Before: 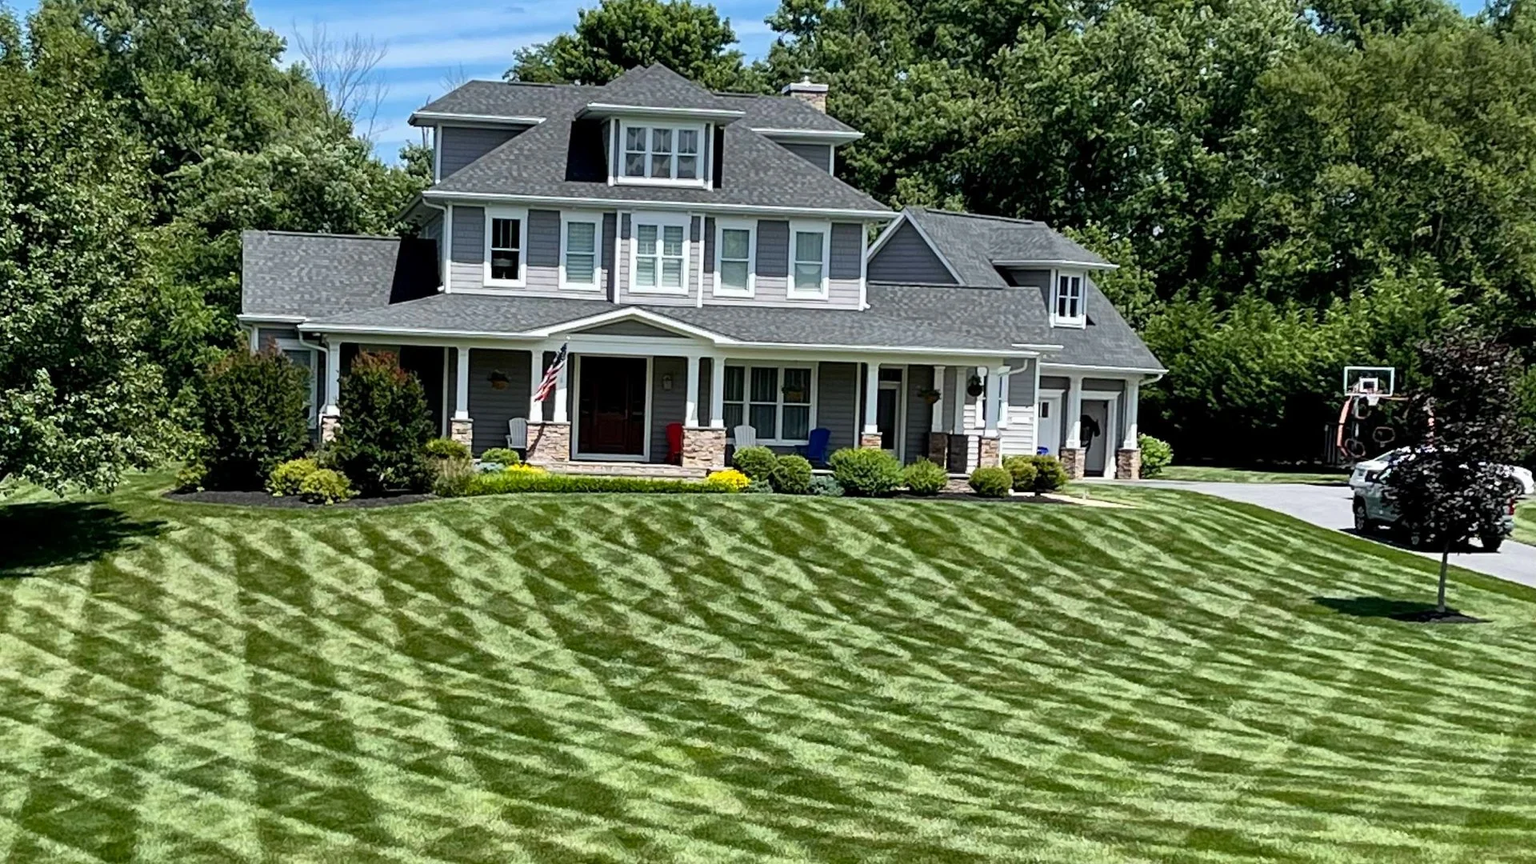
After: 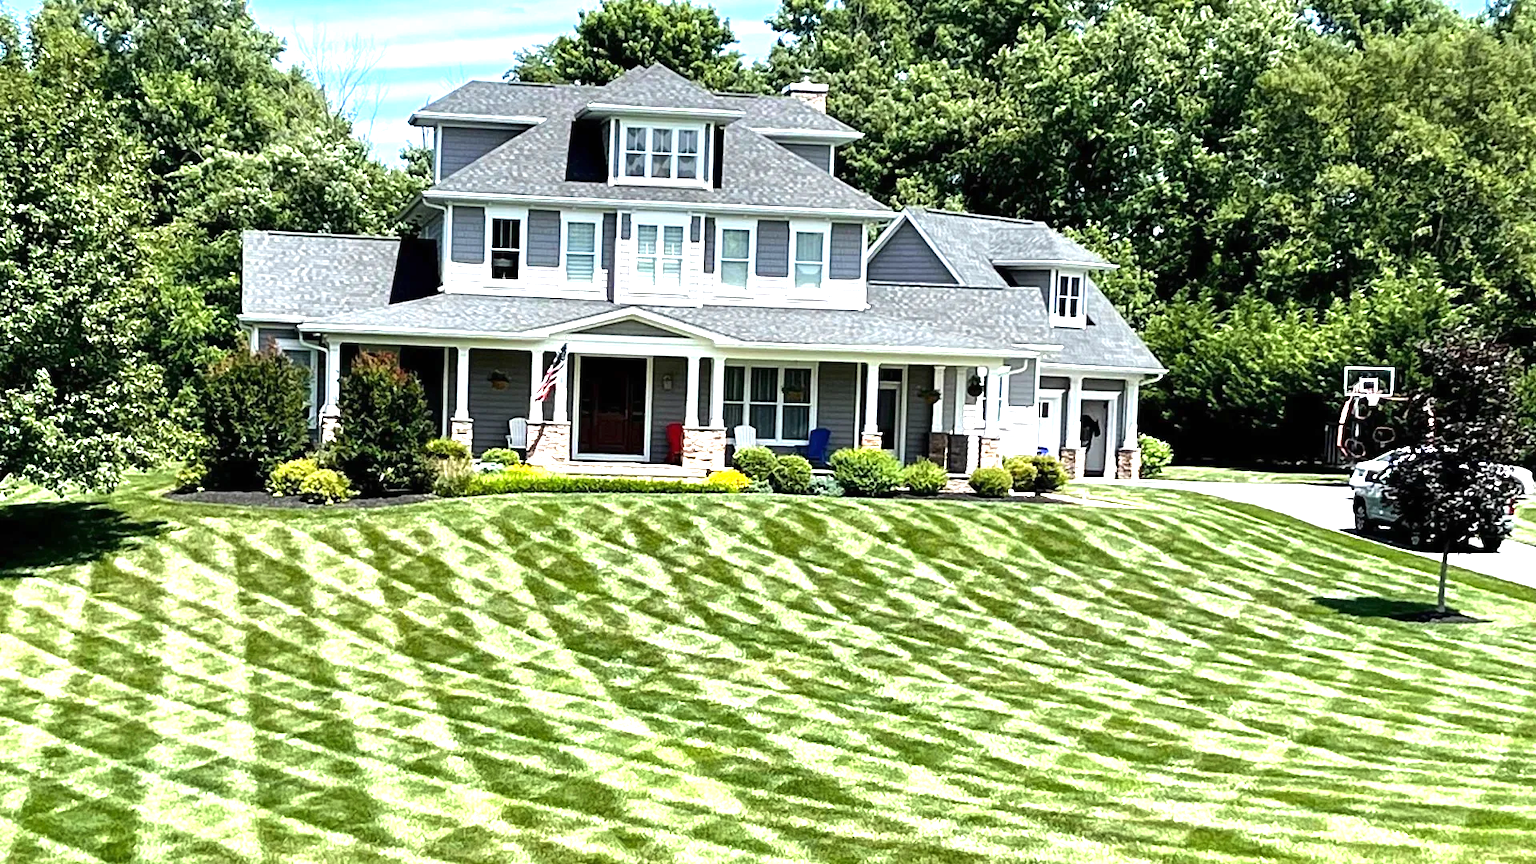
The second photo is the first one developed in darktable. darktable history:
tone equalizer: -8 EV -0.378 EV, -7 EV -0.391 EV, -6 EV -0.37 EV, -5 EV -0.186 EV, -3 EV 0.221 EV, -2 EV 0.323 EV, -1 EV 0.393 EV, +0 EV 0.387 EV, edges refinement/feathering 500, mask exposure compensation -1.57 EV, preserve details no
exposure: black level correction 0, exposure 1.1 EV, compensate highlight preservation false
